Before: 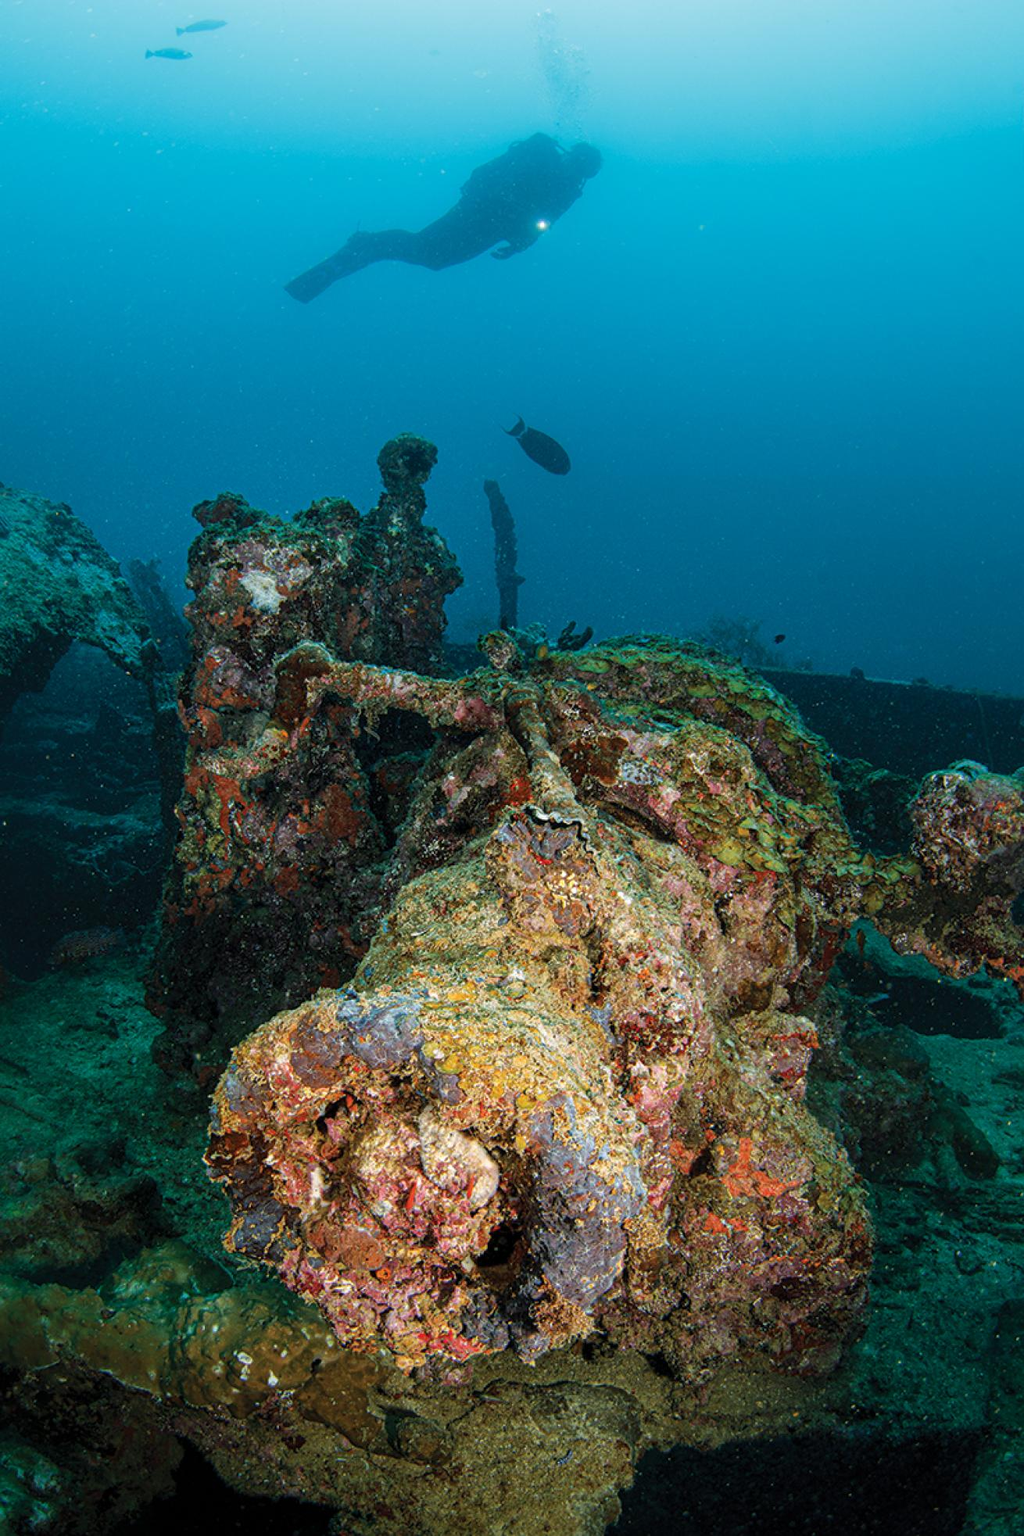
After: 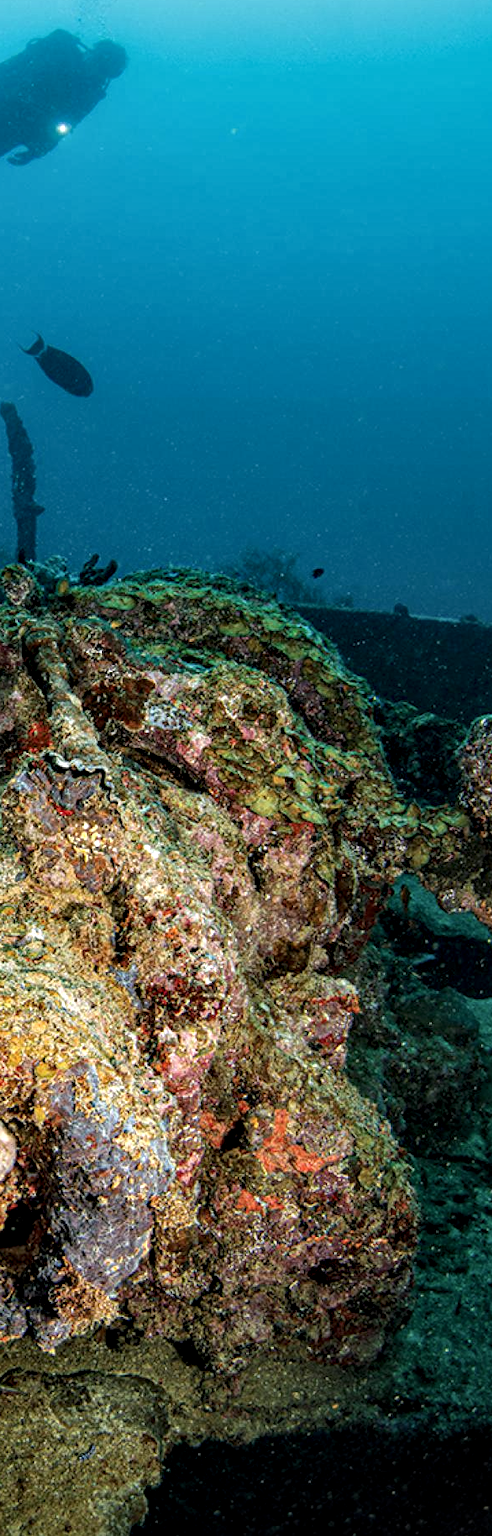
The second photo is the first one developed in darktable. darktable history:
exposure: exposure -0.07 EV, compensate highlight preservation false
contrast equalizer: octaves 7, y [[0.546, 0.552, 0.554, 0.554, 0.552, 0.546], [0.5 ×6], [0.5 ×6], [0 ×6], [0 ×6]]
crop: left 47.26%, top 6.905%, right 7.905%
local contrast: detail 130%
